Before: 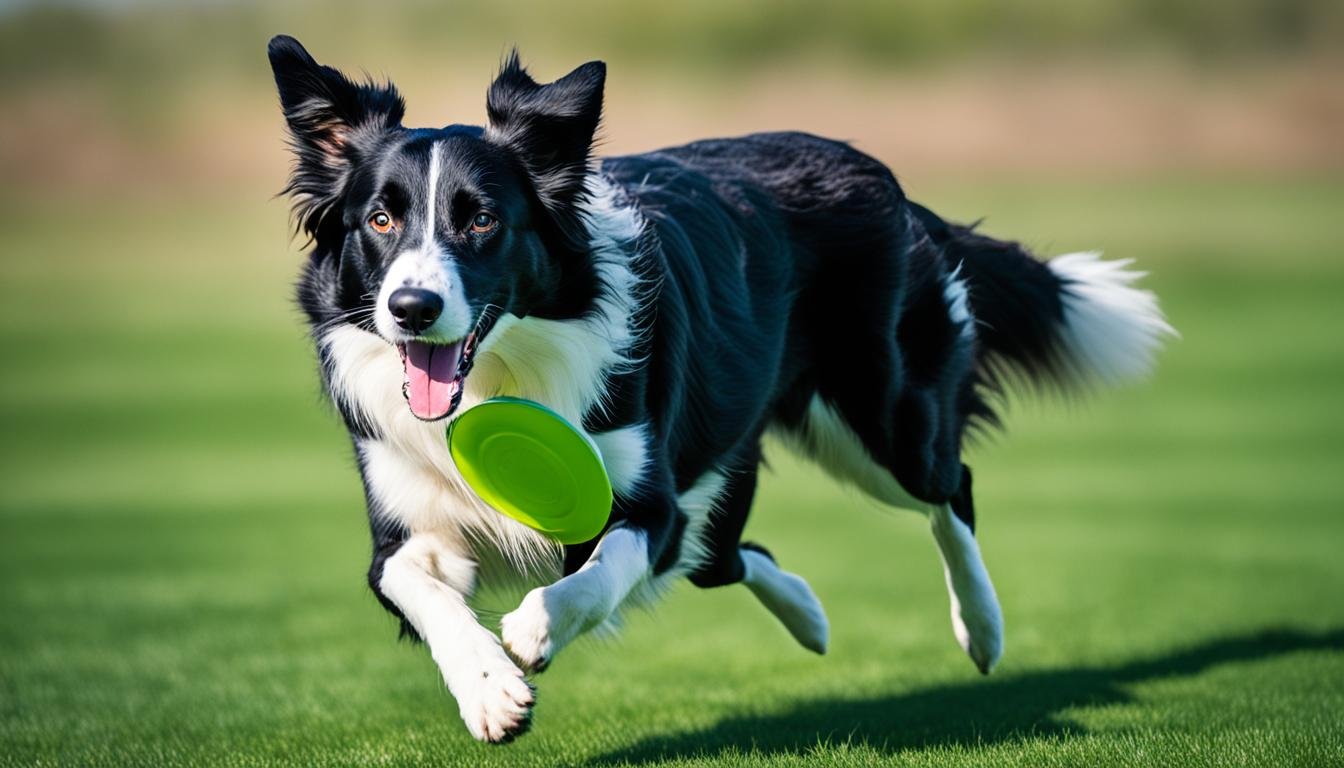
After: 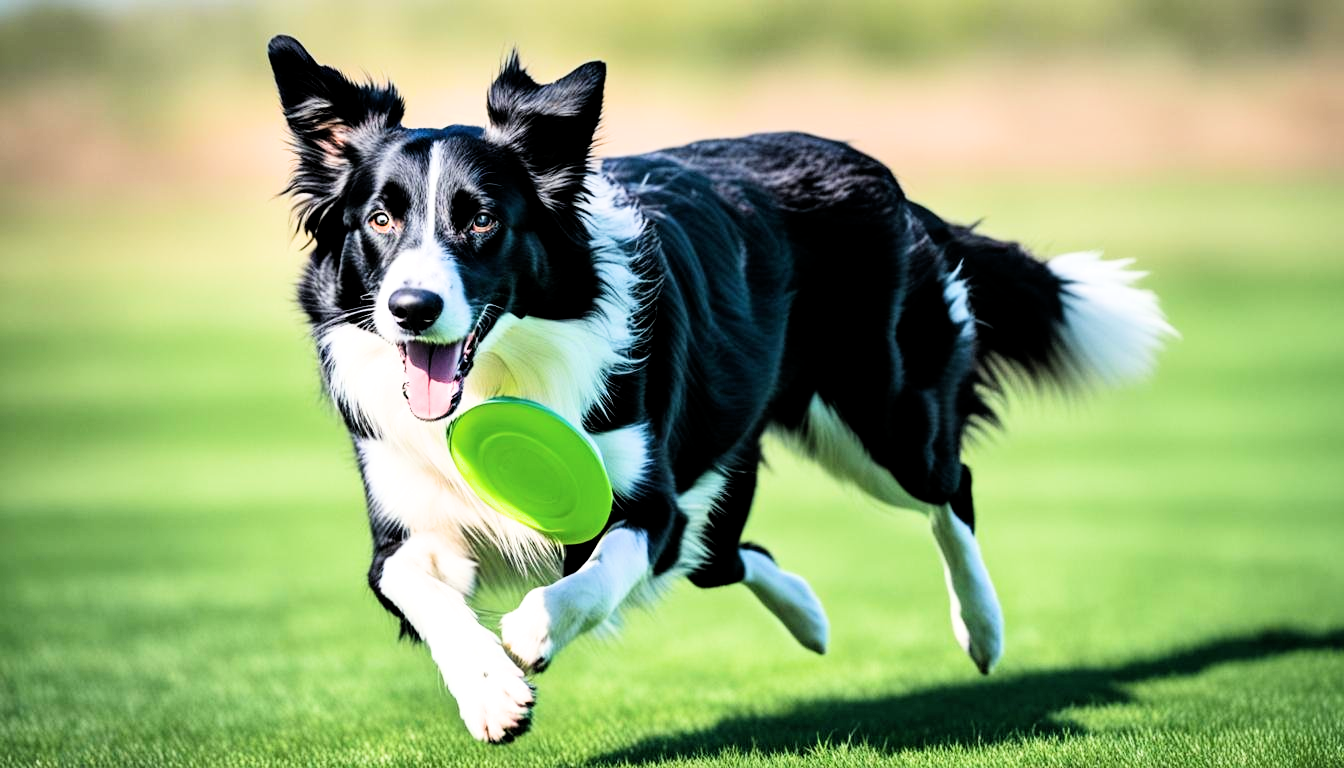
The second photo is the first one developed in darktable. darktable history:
exposure: black level correction 0, exposure 1 EV, compensate highlight preservation false
filmic rgb: middle gray luminance 9.98%, black relative exposure -8.58 EV, white relative exposure 3.32 EV, target black luminance 0%, hardness 5.2, latitude 44.67%, contrast 1.306, highlights saturation mix 4.45%, shadows ↔ highlights balance 23.88%
